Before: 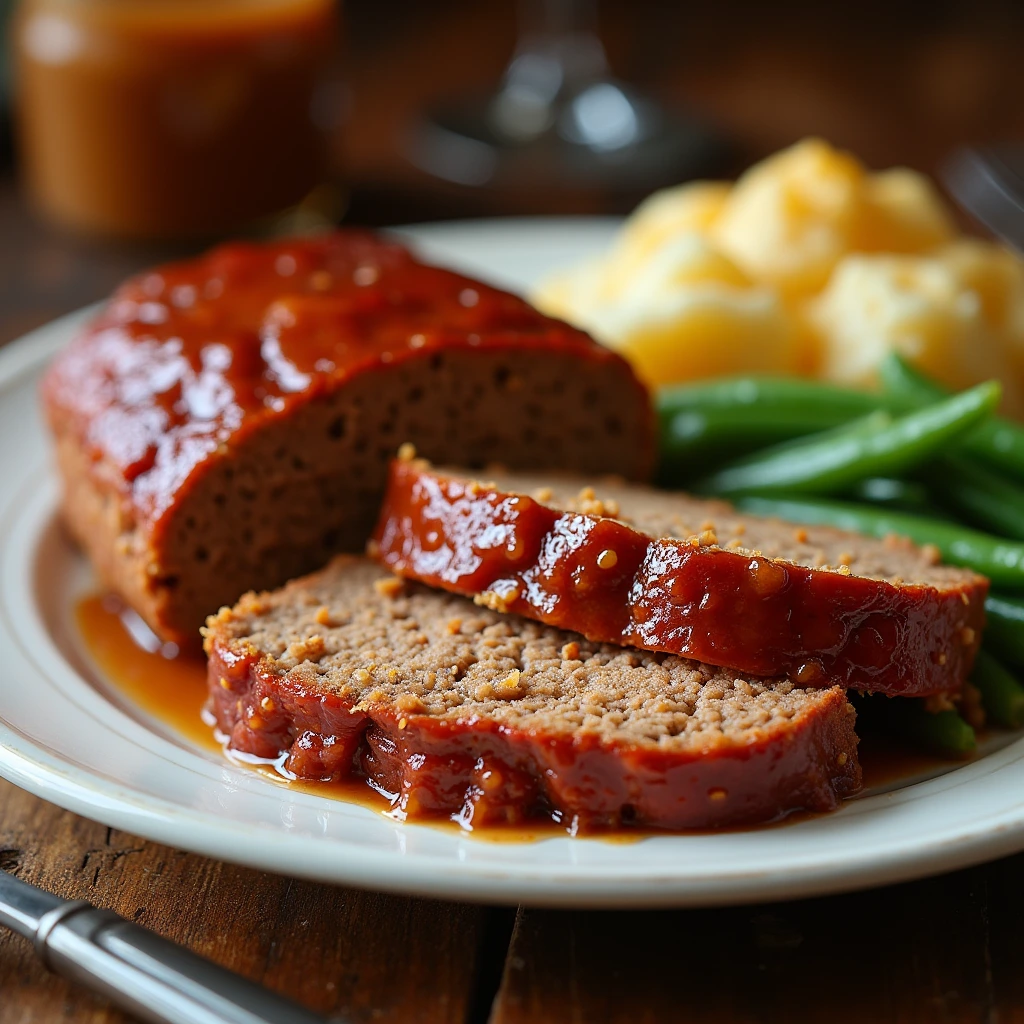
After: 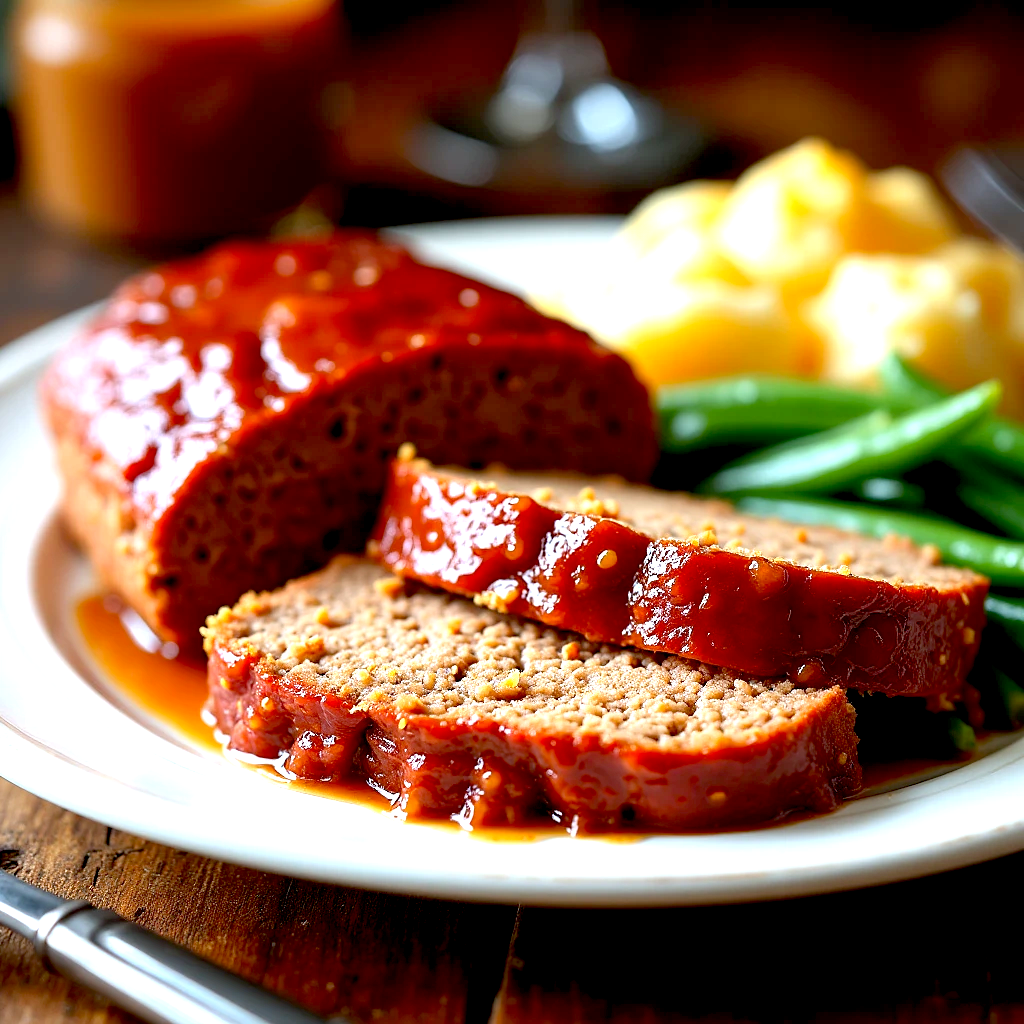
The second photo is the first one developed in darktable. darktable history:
white balance: red 0.983, blue 1.036
exposure: black level correction 0.011, exposure 1.088 EV, compensate exposure bias true, compensate highlight preservation false
